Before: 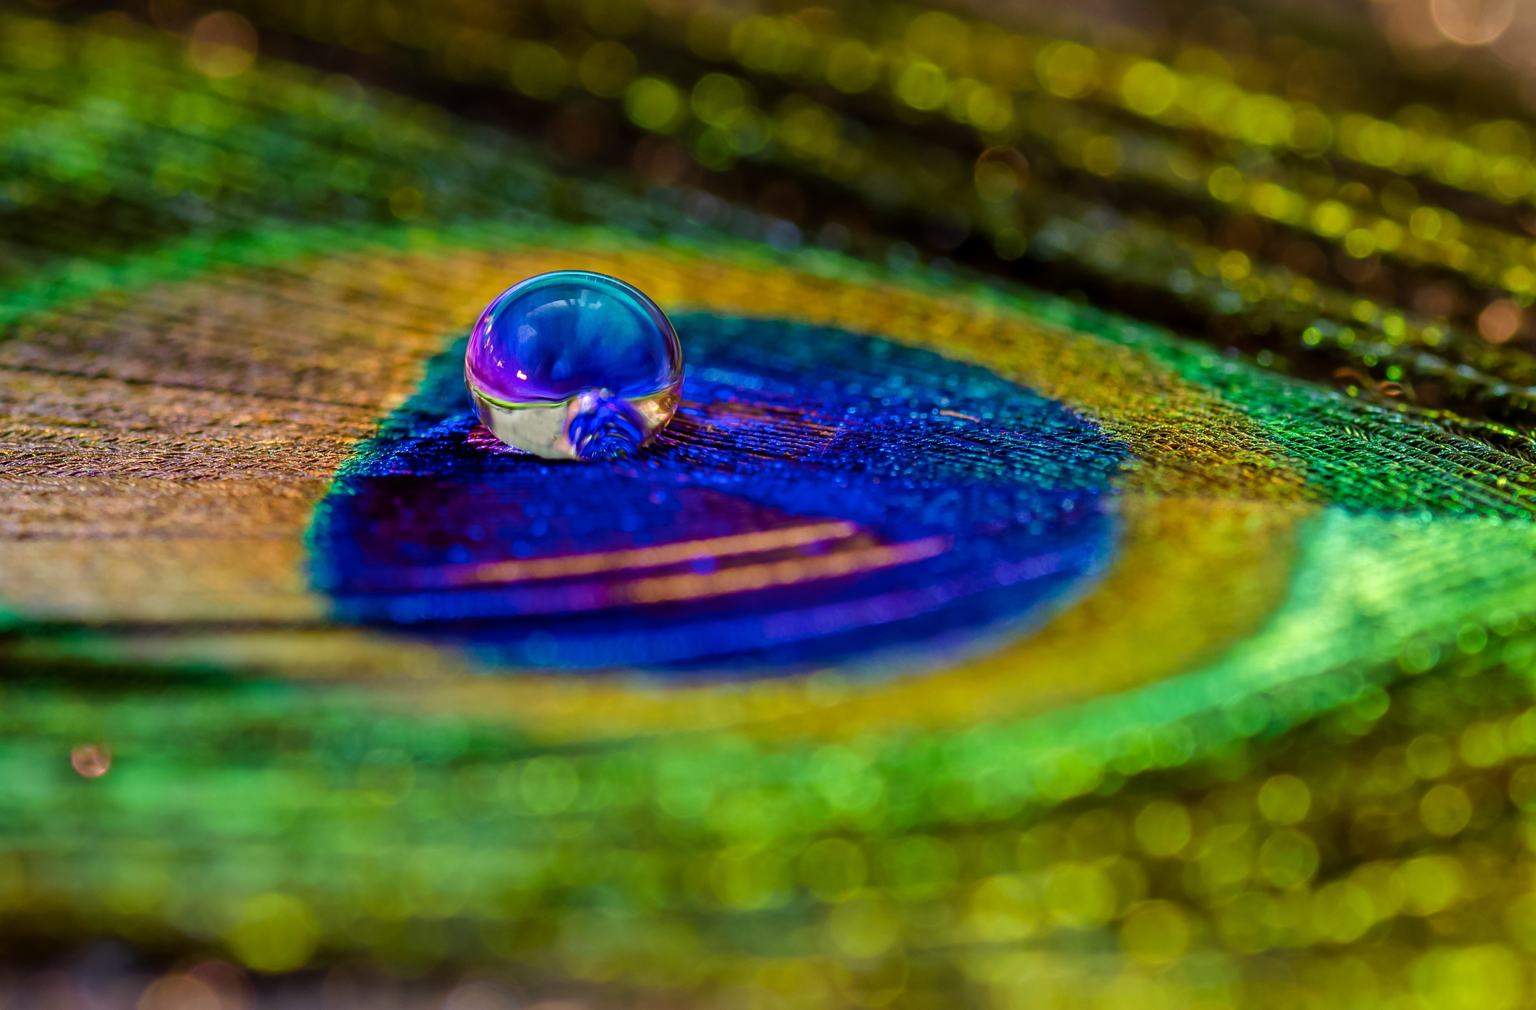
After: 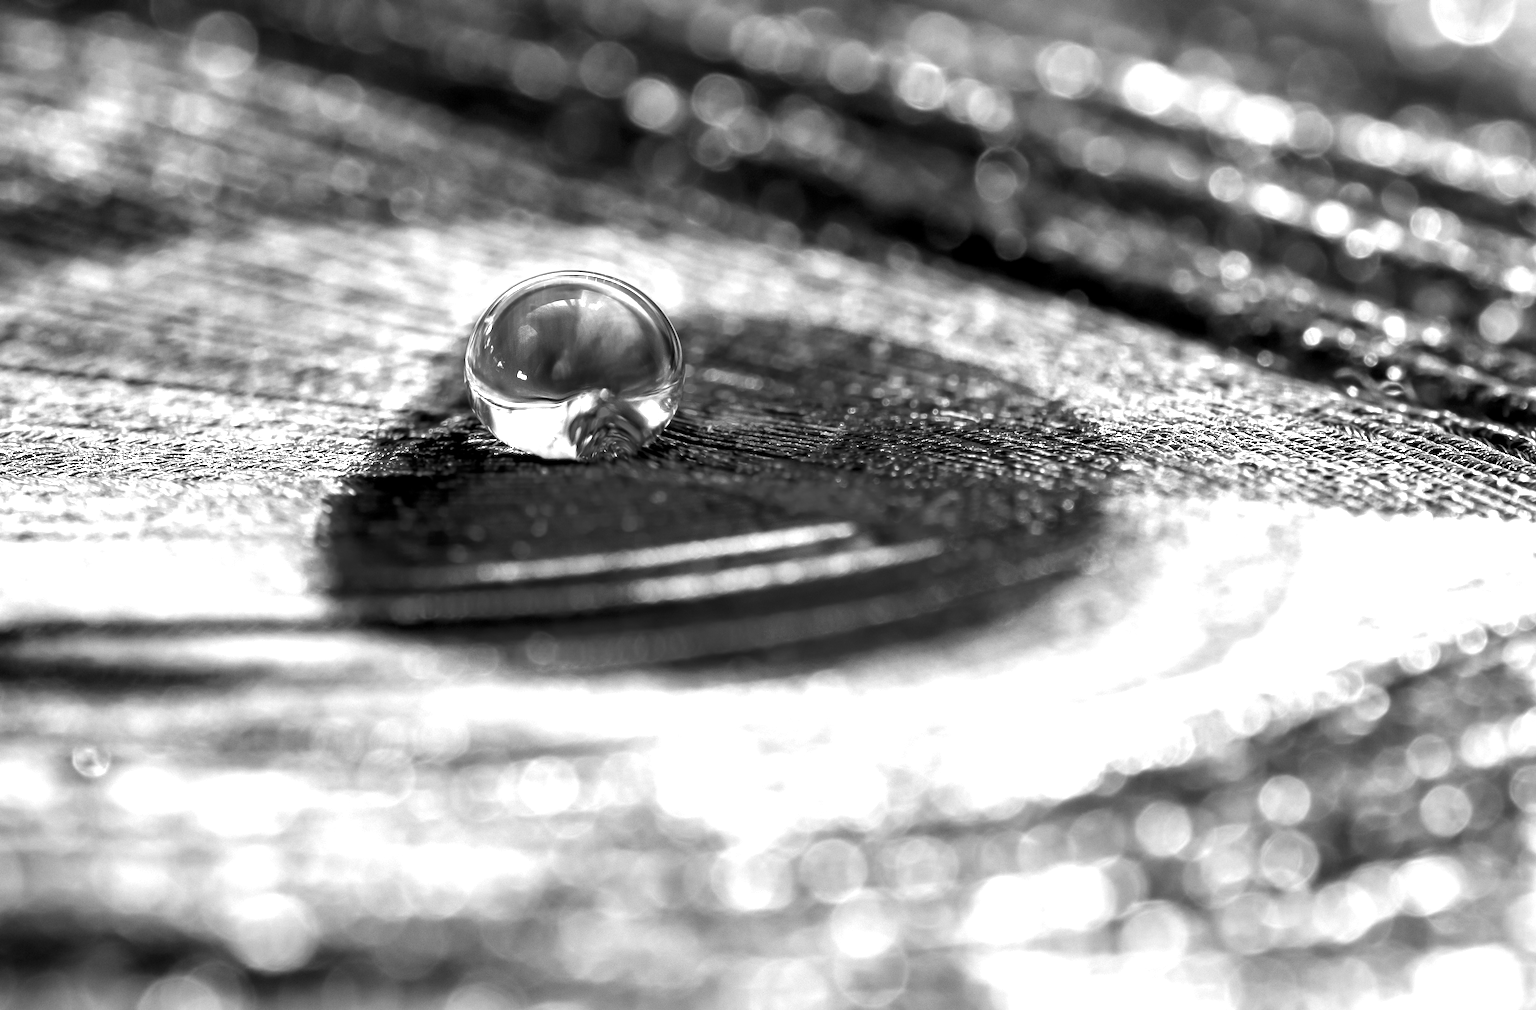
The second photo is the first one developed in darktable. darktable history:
contrast brightness saturation: brightness -0.09
monochrome: a -35.87, b 49.73, size 1.7
exposure: black level correction 0.001, exposure 2 EV, compensate highlight preservation false
